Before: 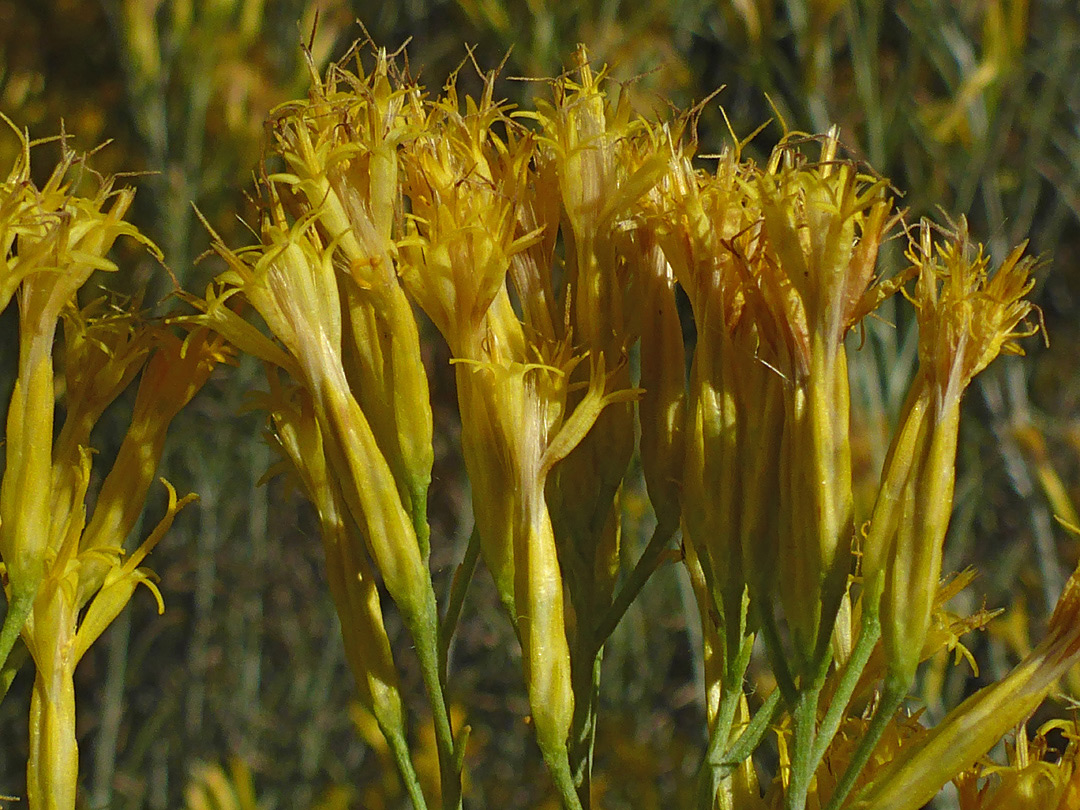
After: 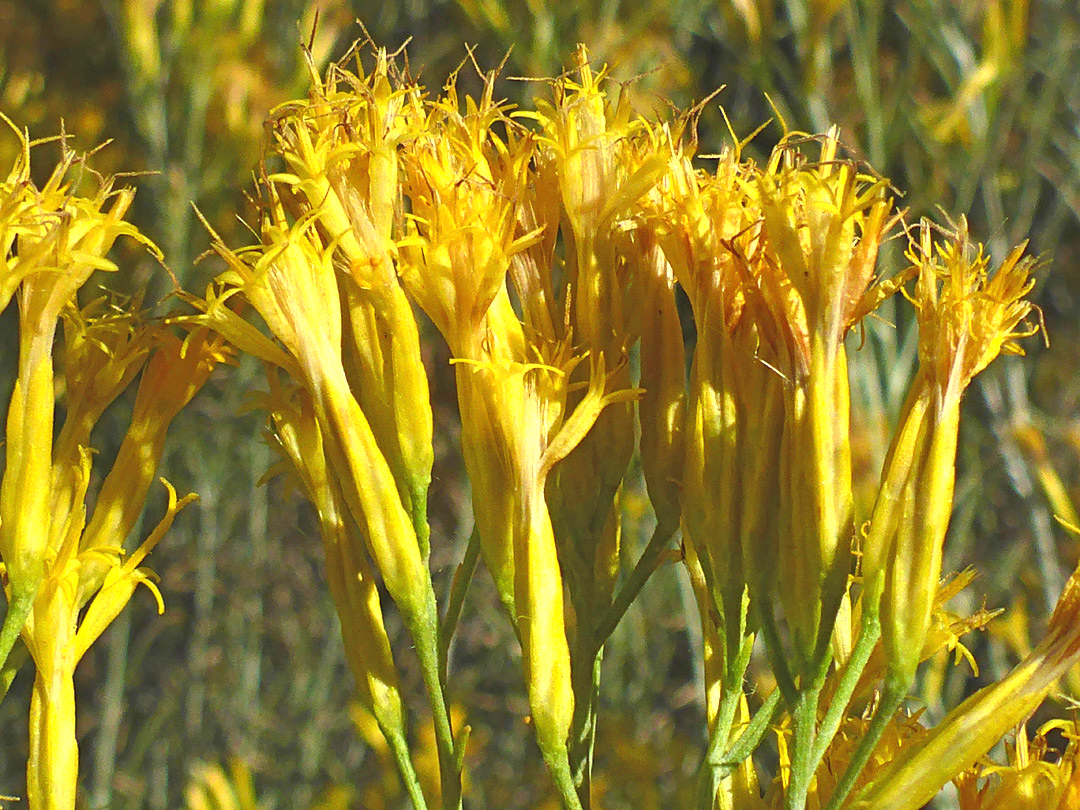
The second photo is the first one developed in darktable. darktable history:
exposure: black level correction 0, exposure 1.199 EV, compensate highlight preservation false
shadows and highlights: shadows 42.78, highlights 7.21
